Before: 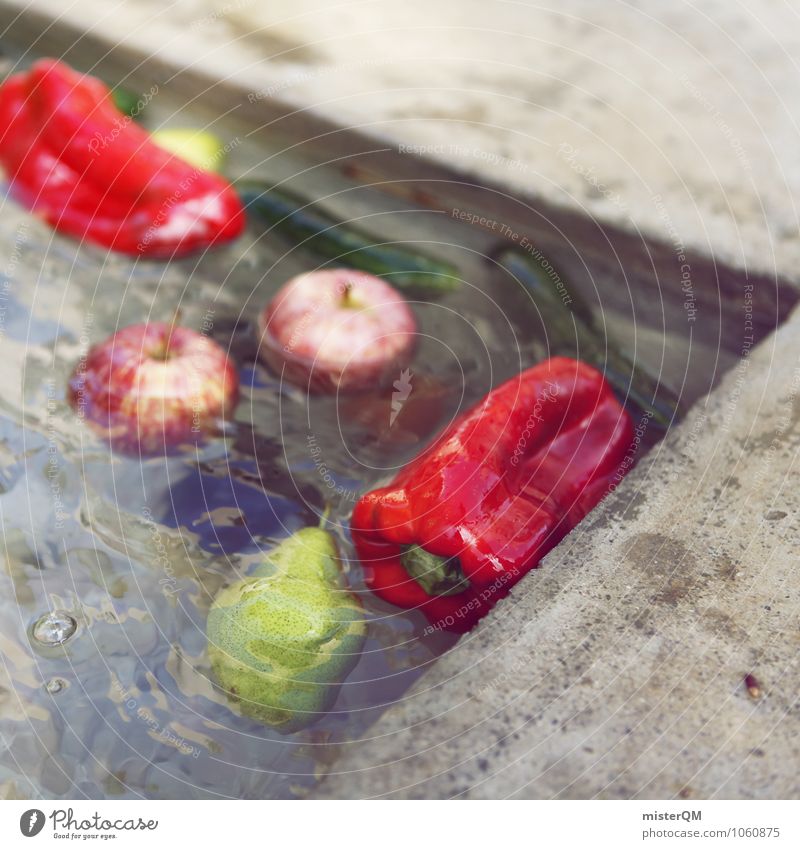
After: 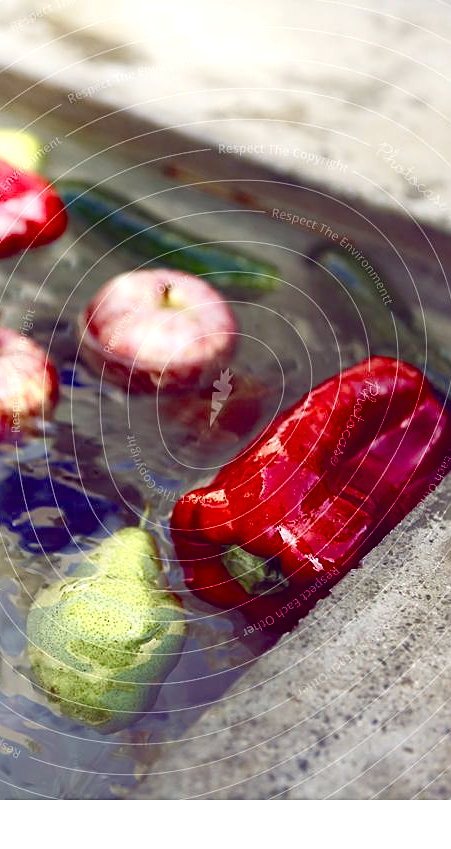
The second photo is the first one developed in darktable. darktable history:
sharpen: on, module defaults
crop and rotate: left 22.514%, right 21.088%
color balance rgb: global offset › chroma 0.067%, global offset › hue 254.21°, linear chroma grading › global chroma 15.39%, perceptual saturation grading › global saturation 20%, perceptual saturation grading › highlights -50.156%, perceptual saturation grading › shadows 30.974%, global vibrance 6.684%, contrast 13.206%, saturation formula JzAzBz (2021)
